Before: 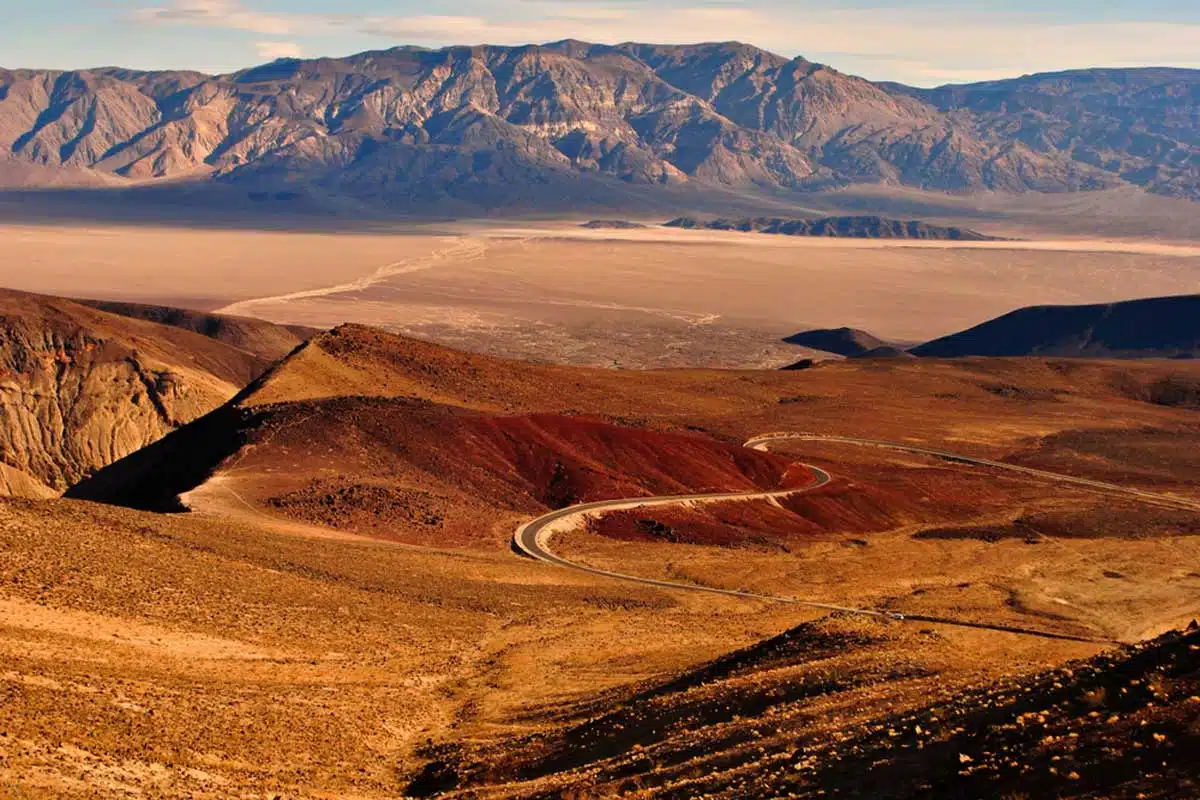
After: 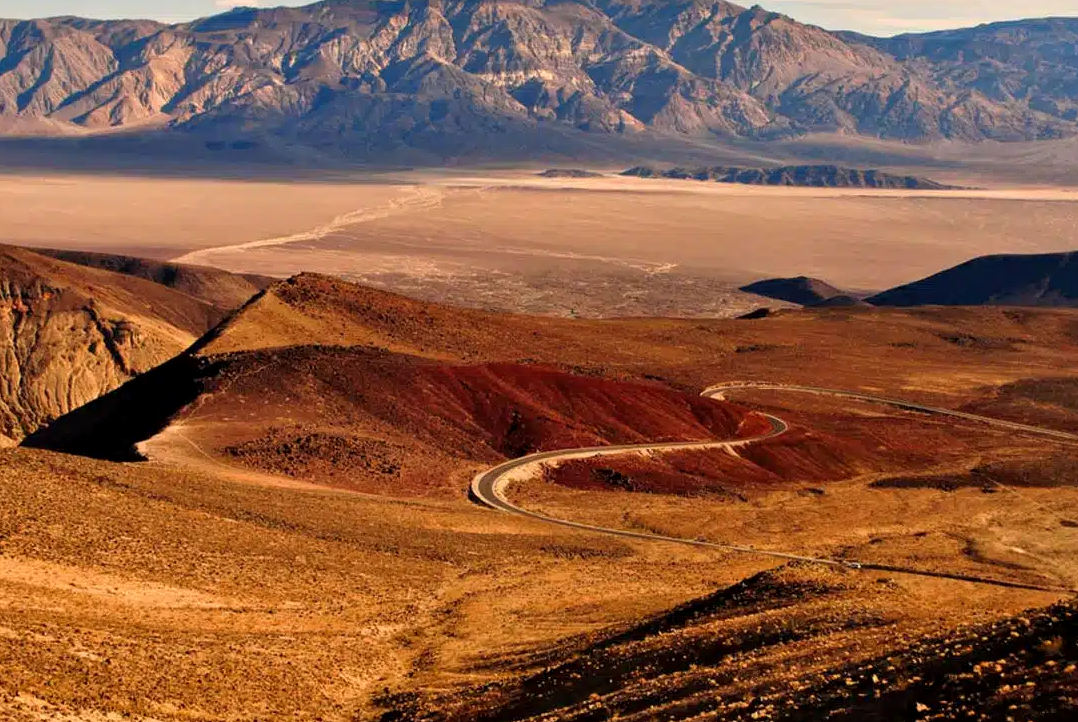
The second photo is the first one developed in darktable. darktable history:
local contrast: highlights 101%, shadows 102%, detail 120%, midtone range 0.2
crop: left 3.641%, top 6.444%, right 6.511%, bottom 3.254%
